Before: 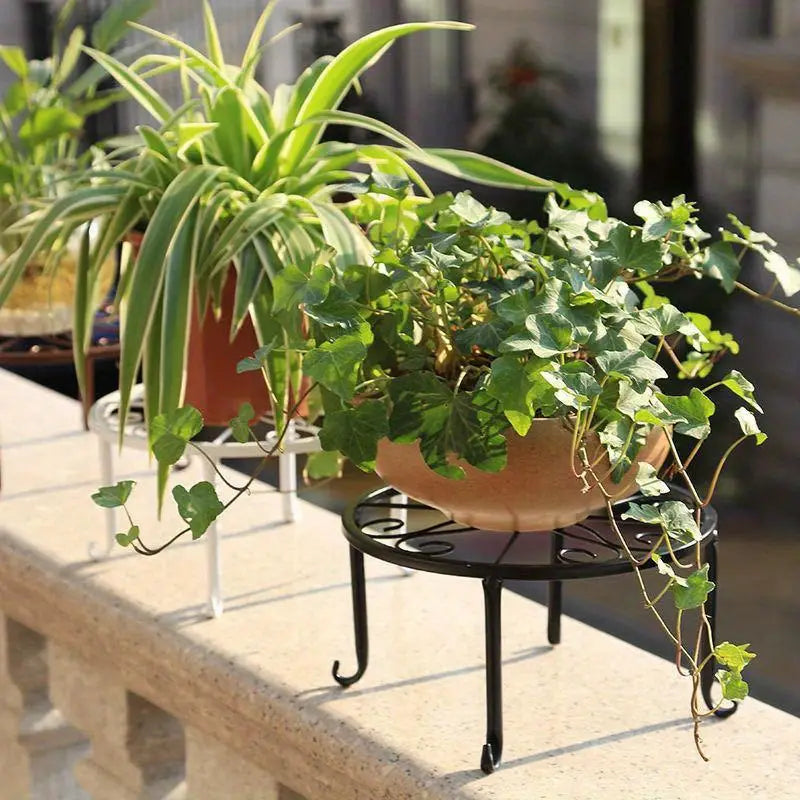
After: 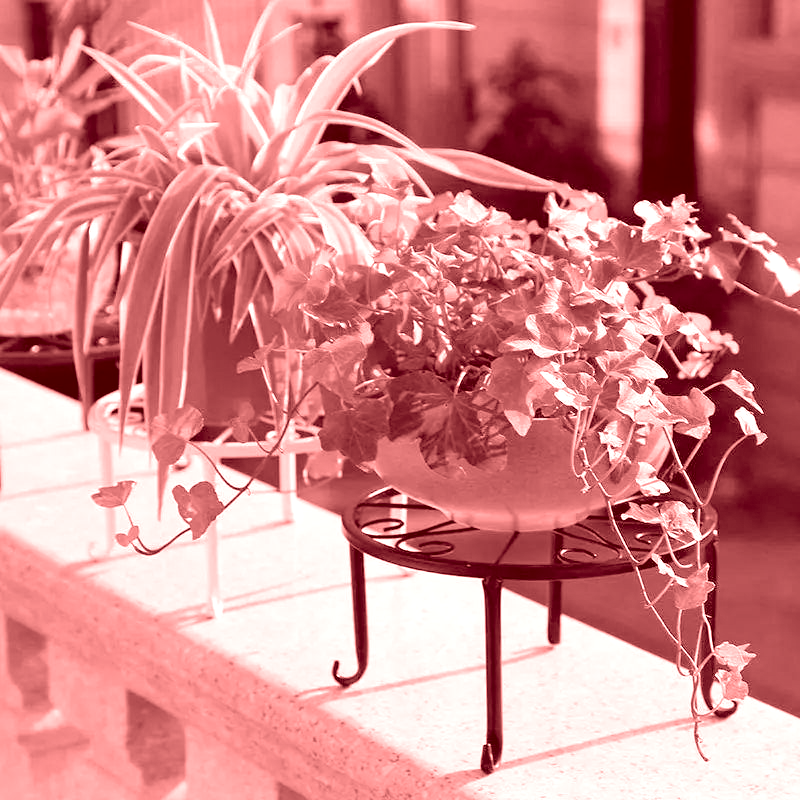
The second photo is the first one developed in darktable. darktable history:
exposure: black level correction 0.007, exposure 0.093 EV, compensate highlight preservation false
white balance: red 0.982, blue 1.018
colorize: saturation 60%, source mix 100%
